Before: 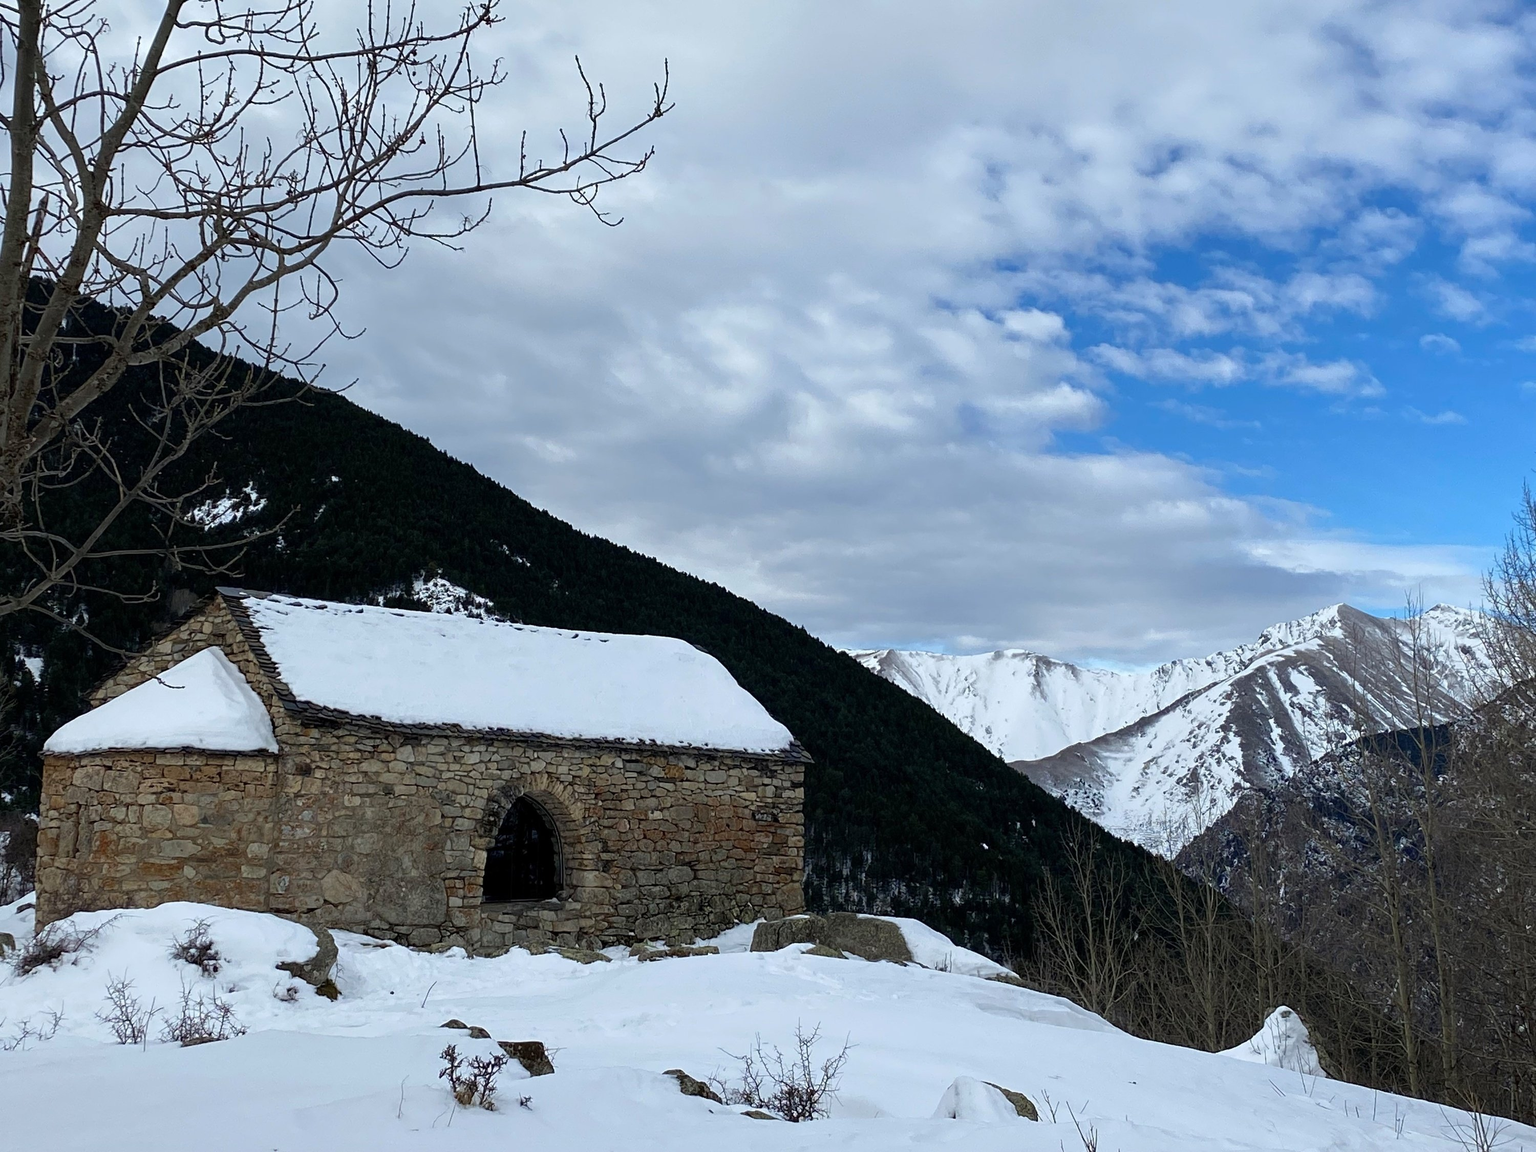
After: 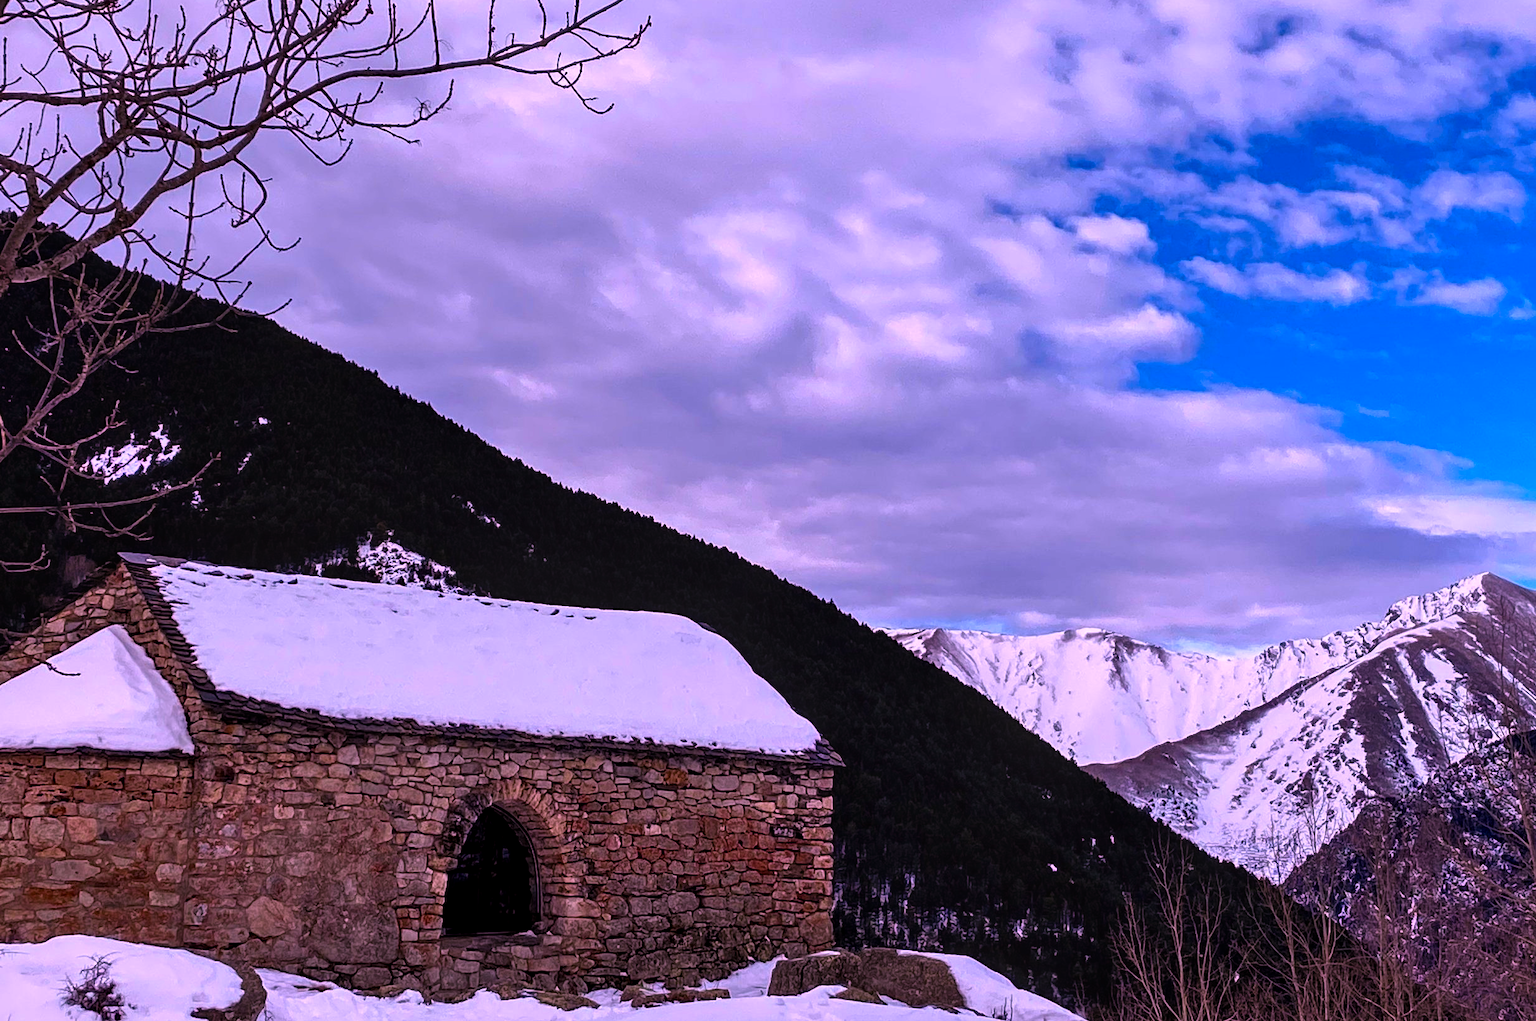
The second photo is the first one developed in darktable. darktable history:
exposure: exposure -0.45 EV, compensate highlight preservation false
shadows and highlights: shadows 52.05, highlights -28.54, soften with gaussian
crop: left 7.766%, top 11.547%, right 9.952%, bottom 15.434%
color balance rgb: power › luminance -7.571%, power › chroma 1.342%, power › hue 330.5°, perceptual saturation grading › global saturation 0.405%, perceptual brilliance grading › highlights 15.99%, perceptual brilliance grading › mid-tones 6.117%, perceptual brilliance grading › shadows -14.638%, global vibrance 20%
local contrast: on, module defaults
color correction: highlights a* 19.37, highlights b* -11.63, saturation 1.69
